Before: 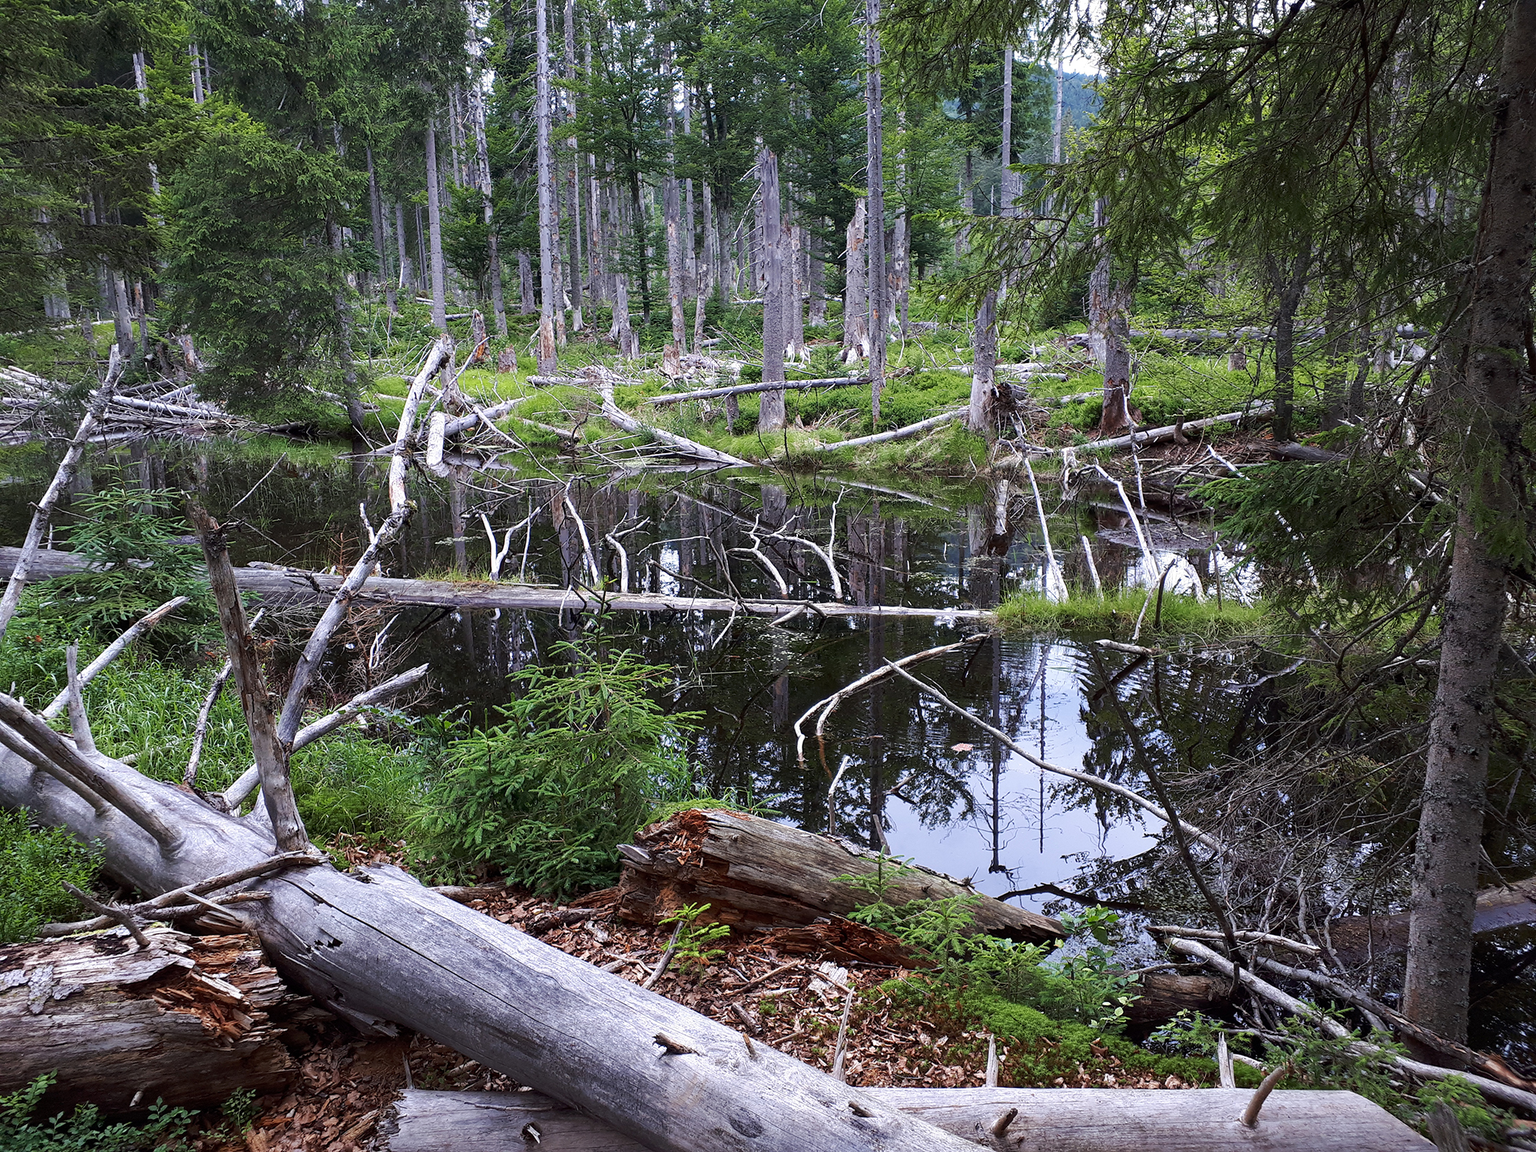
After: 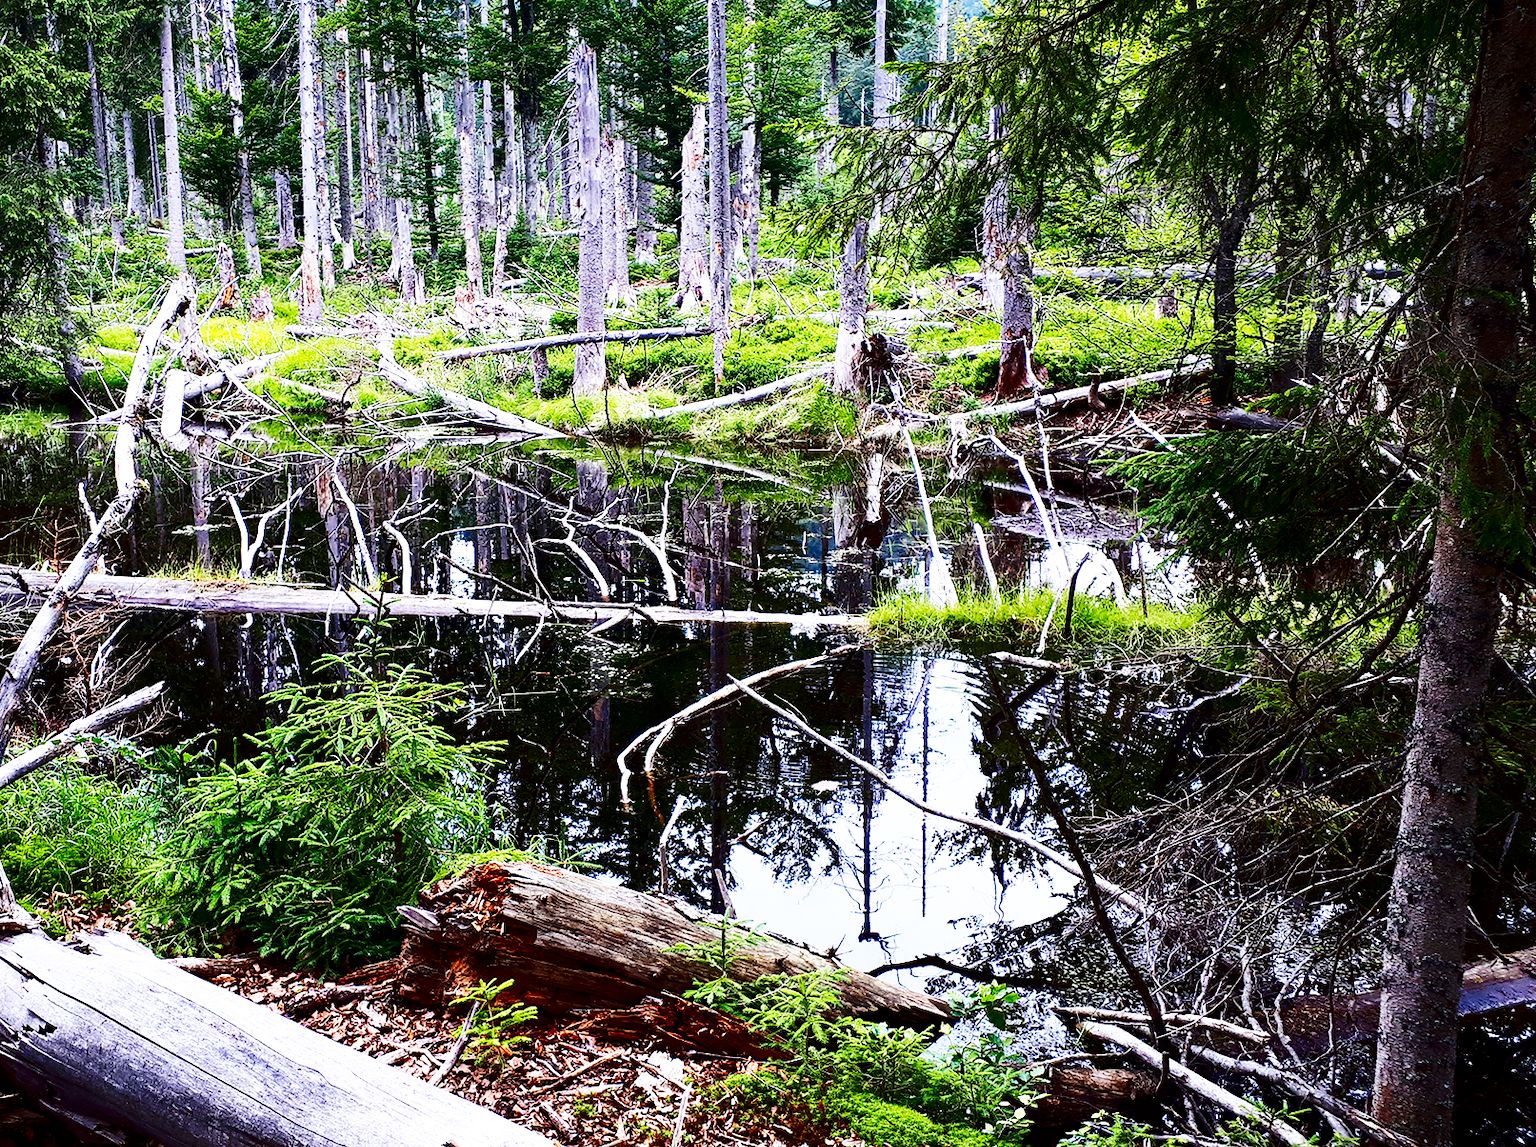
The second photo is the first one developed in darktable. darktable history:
base curve: curves: ch0 [(0, 0) (0.007, 0.004) (0.027, 0.03) (0.046, 0.07) (0.207, 0.54) (0.442, 0.872) (0.673, 0.972) (1, 1)], preserve colors none
crop: left 19.333%, top 9.883%, right 0%, bottom 9.744%
color balance rgb: power › hue 60.88°, highlights gain › luminance 14.918%, linear chroma grading › global chroma 14.92%, perceptual saturation grading › global saturation -0.058%, saturation formula JzAzBz (2021)
contrast brightness saturation: contrast 0.187, brightness -0.244, saturation 0.111
